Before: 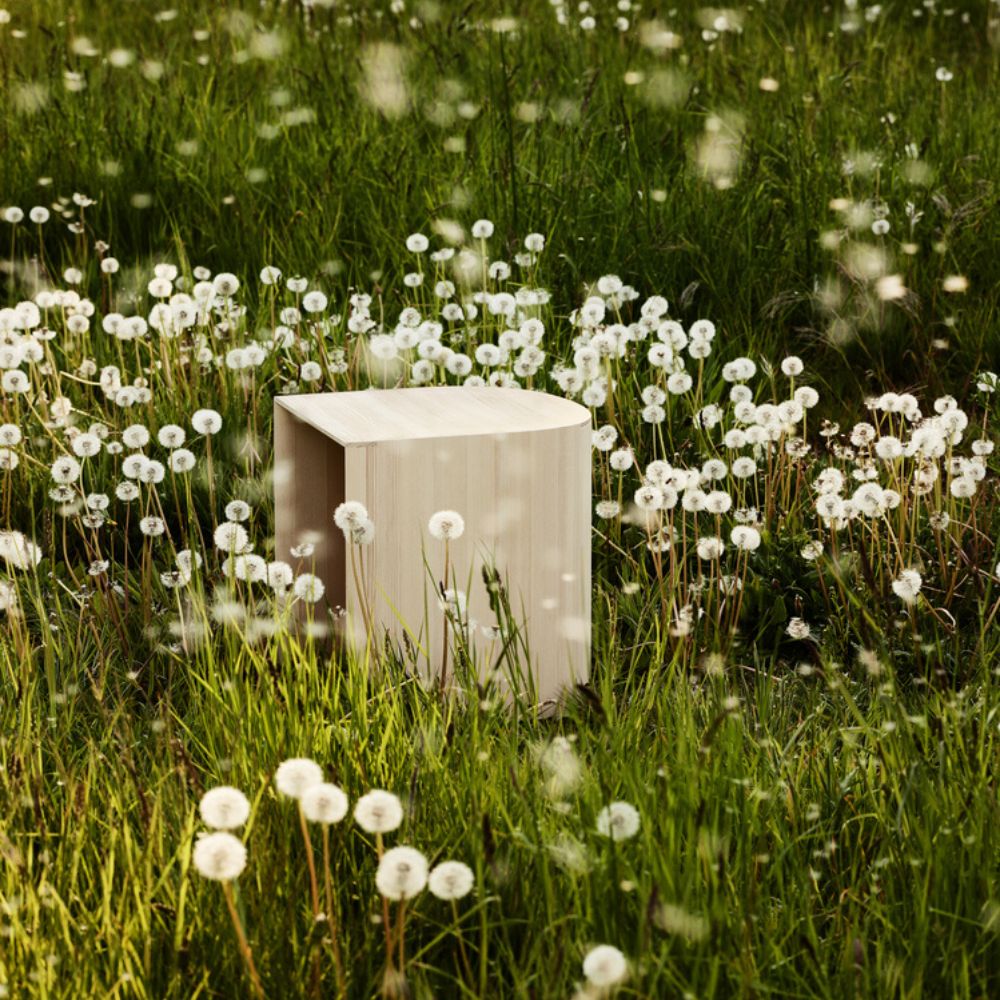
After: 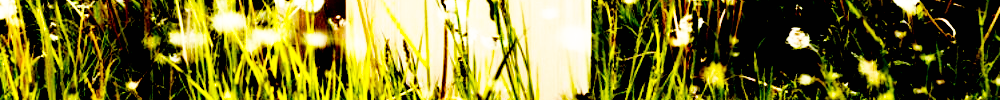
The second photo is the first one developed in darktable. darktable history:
crop and rotate: top 59.084%, bottom 30.916%
exposure: black level correction 0.04, exposure 0.5 EV, compensate highlight preservation false
base curve: curves: ch0 [(0, 0) (0.007, 0.004) (0.027, 0.03) (0.046, 0.07) (0.207, 0.54) (0.442, 0.872) (0.673, 0.972) (1, 1)], preserve colors none
color balance rgb: perceptual saturation grading › global saturation 30%, global vibrance 10%
